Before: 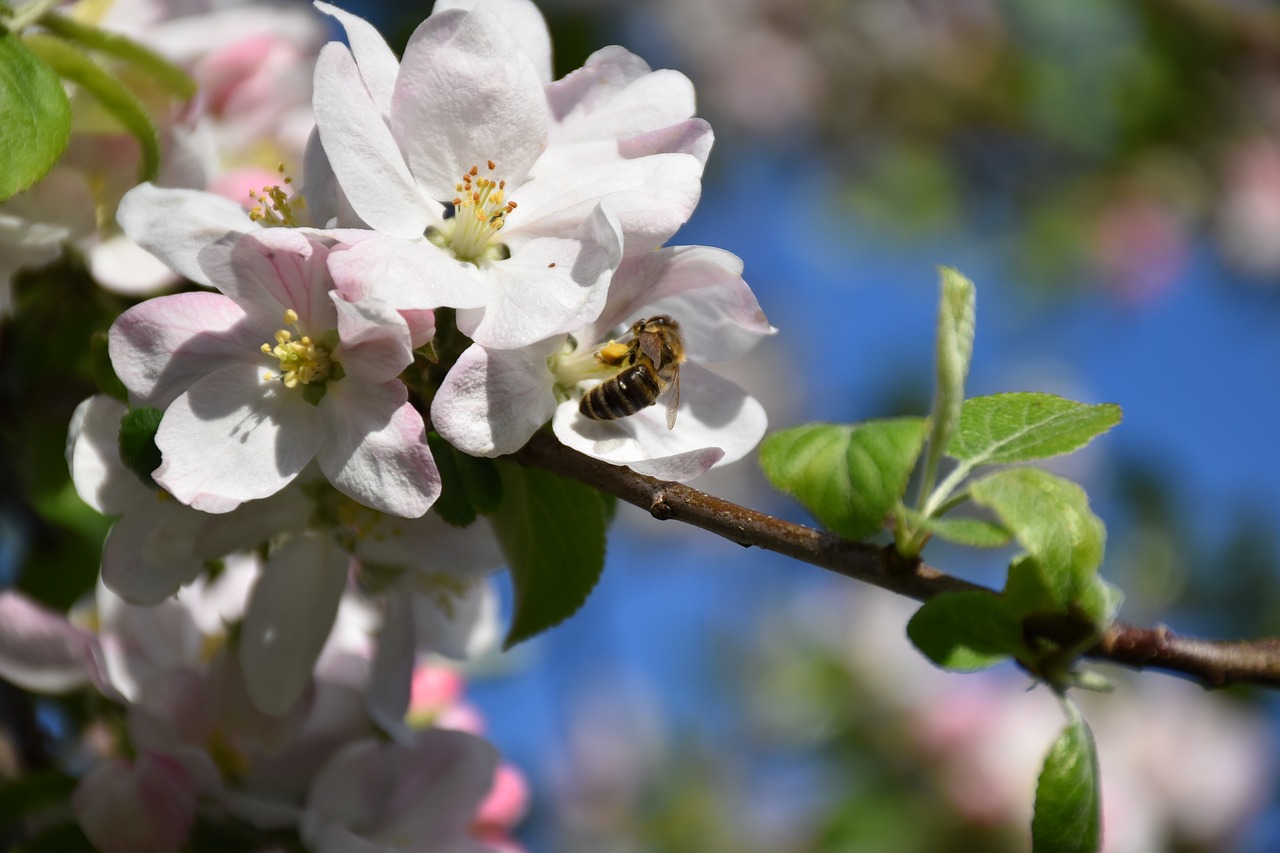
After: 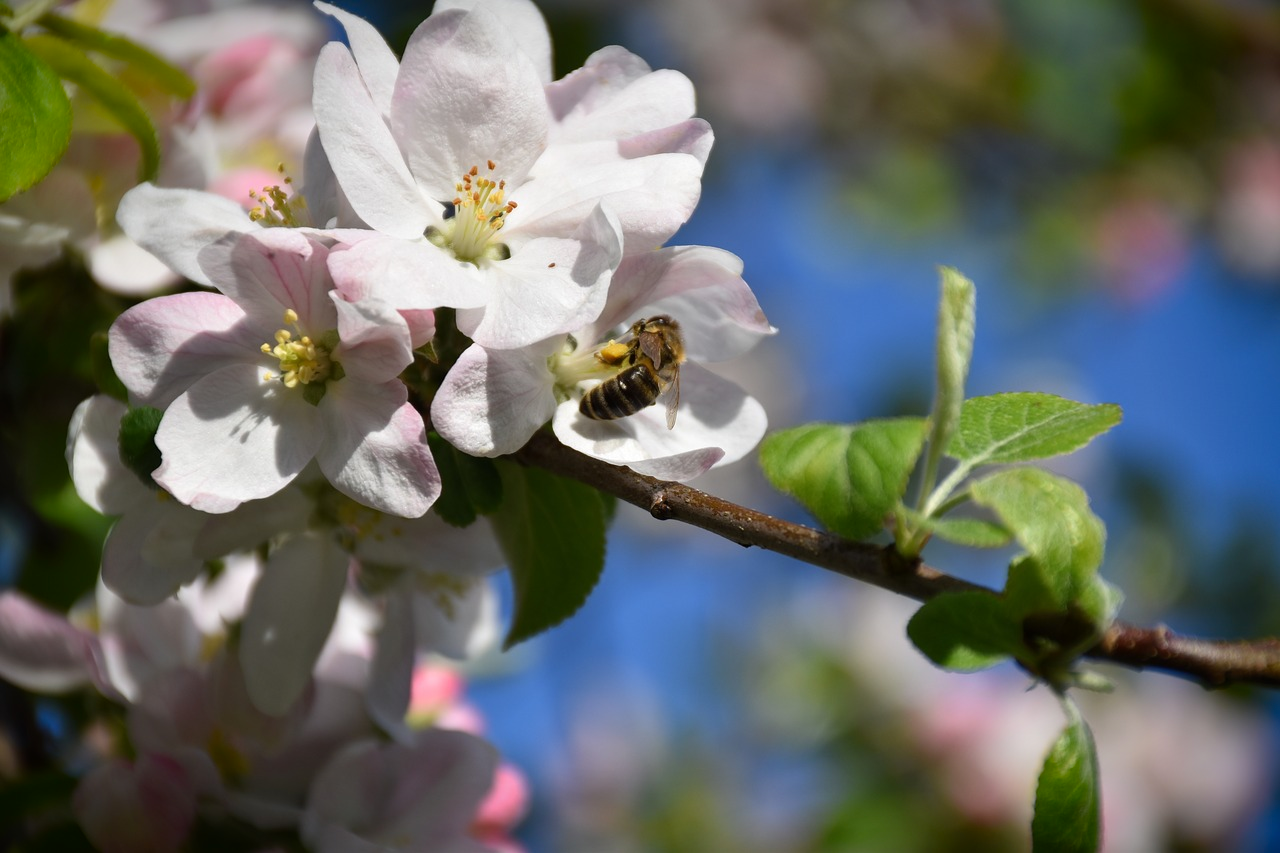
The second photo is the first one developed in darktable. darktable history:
vignetting: saturation 0.37, automatic ratio true
